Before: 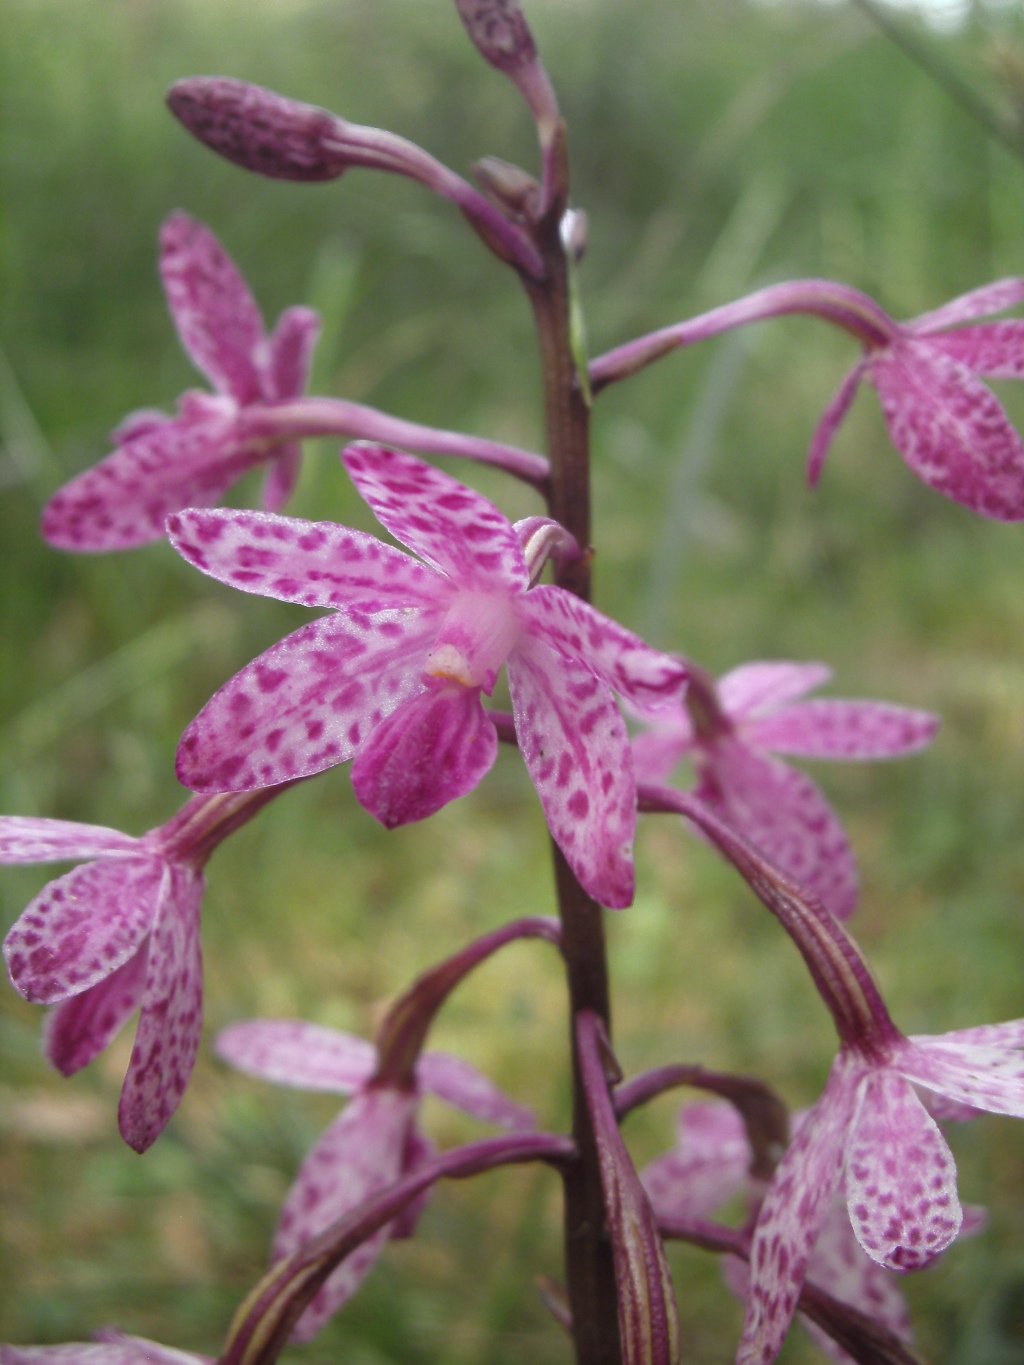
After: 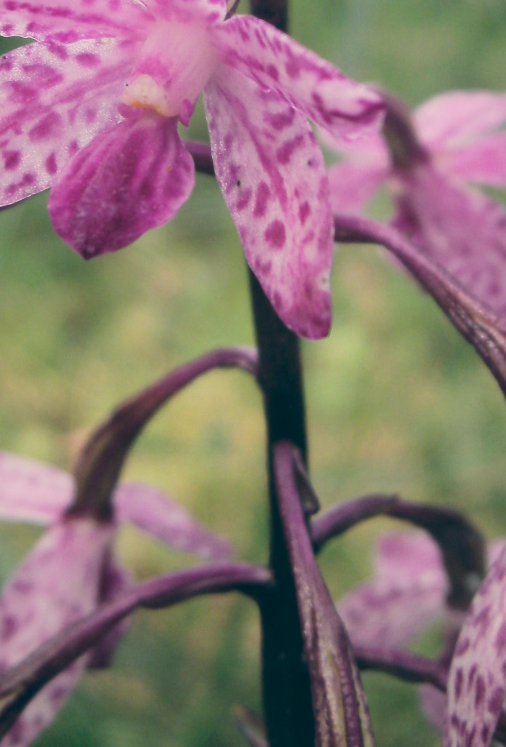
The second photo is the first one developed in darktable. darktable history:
filmic rgb: black relative exposure -7.5 EV, white relative exposure 5 EV, hardness 3.31, contrast 1.3, contrast in shadows safe
color balance: lift [1.006, 0.985, 1.002, 1.015], gamma [1, 0.953, 1.008, 1.047], gain [1.076, 1.13, 1.004, 0.87]
crop: left 29.672%, top 41.786%, right 20.851%, bottom 3.487%
